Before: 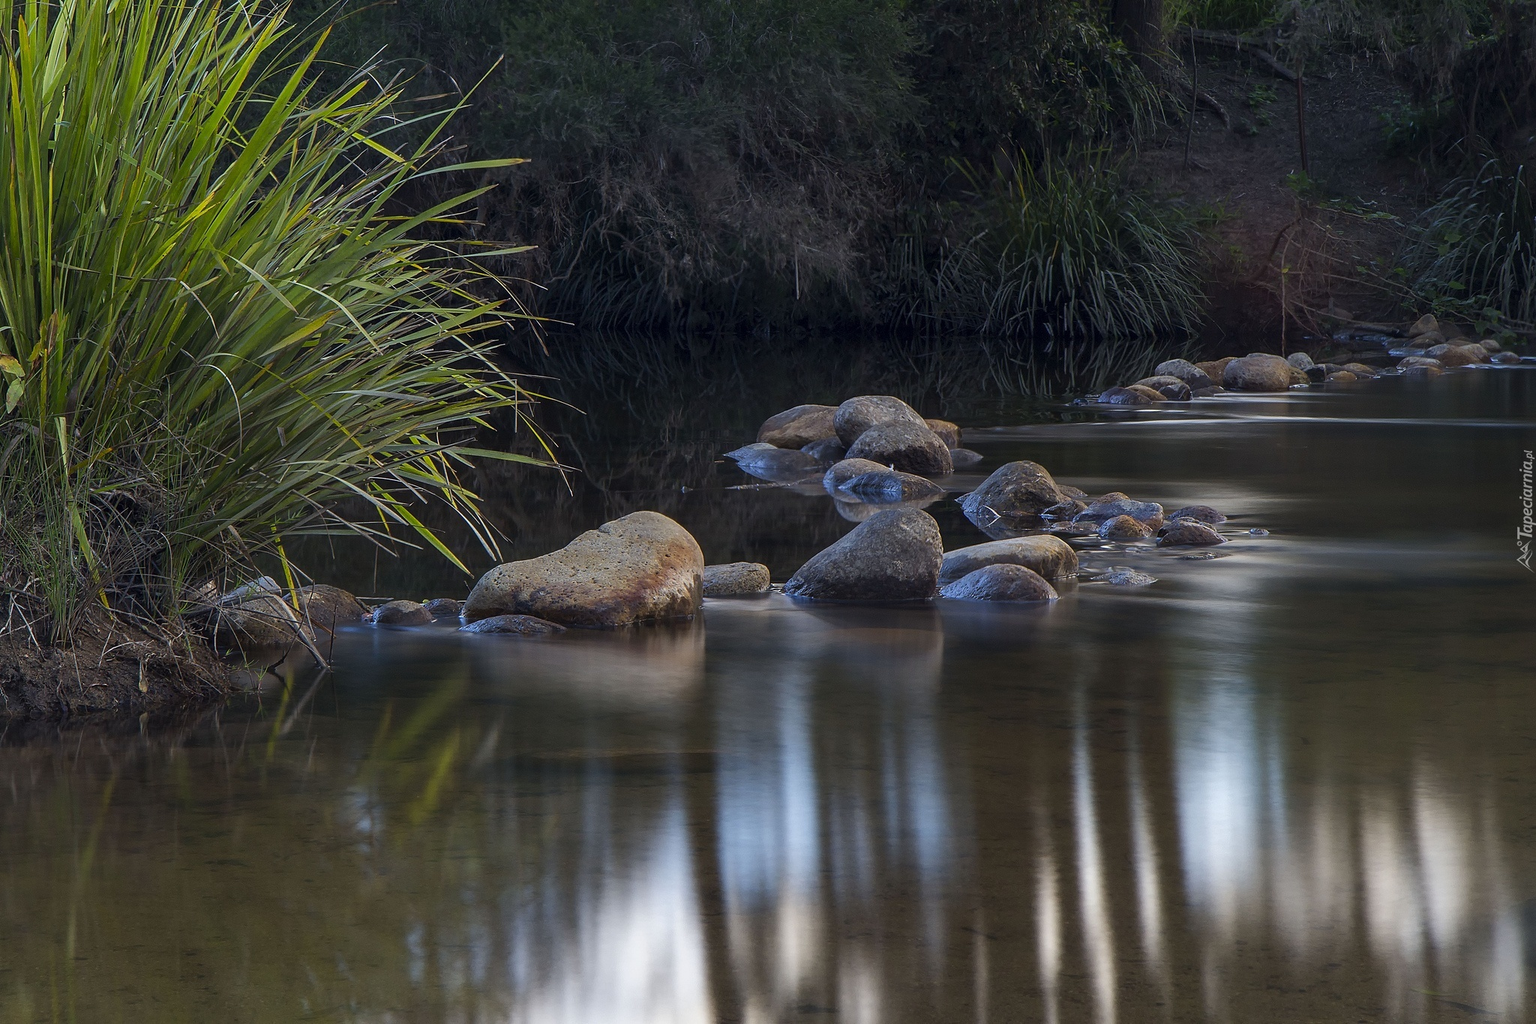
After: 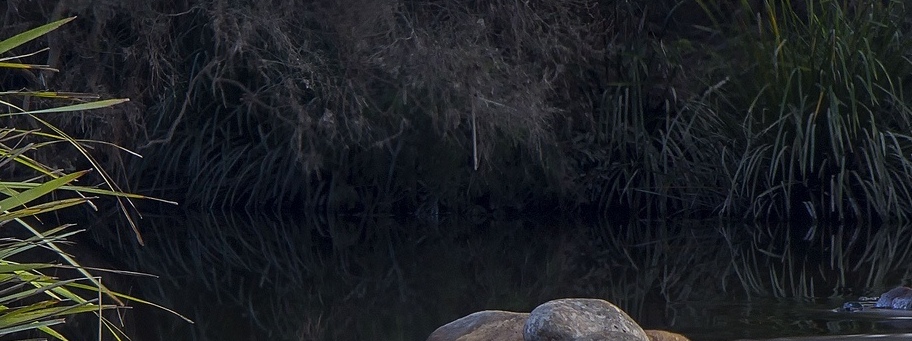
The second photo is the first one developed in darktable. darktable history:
crop: left 28.734%, top 16.806%, right 26.649%, bottom 57.902%
